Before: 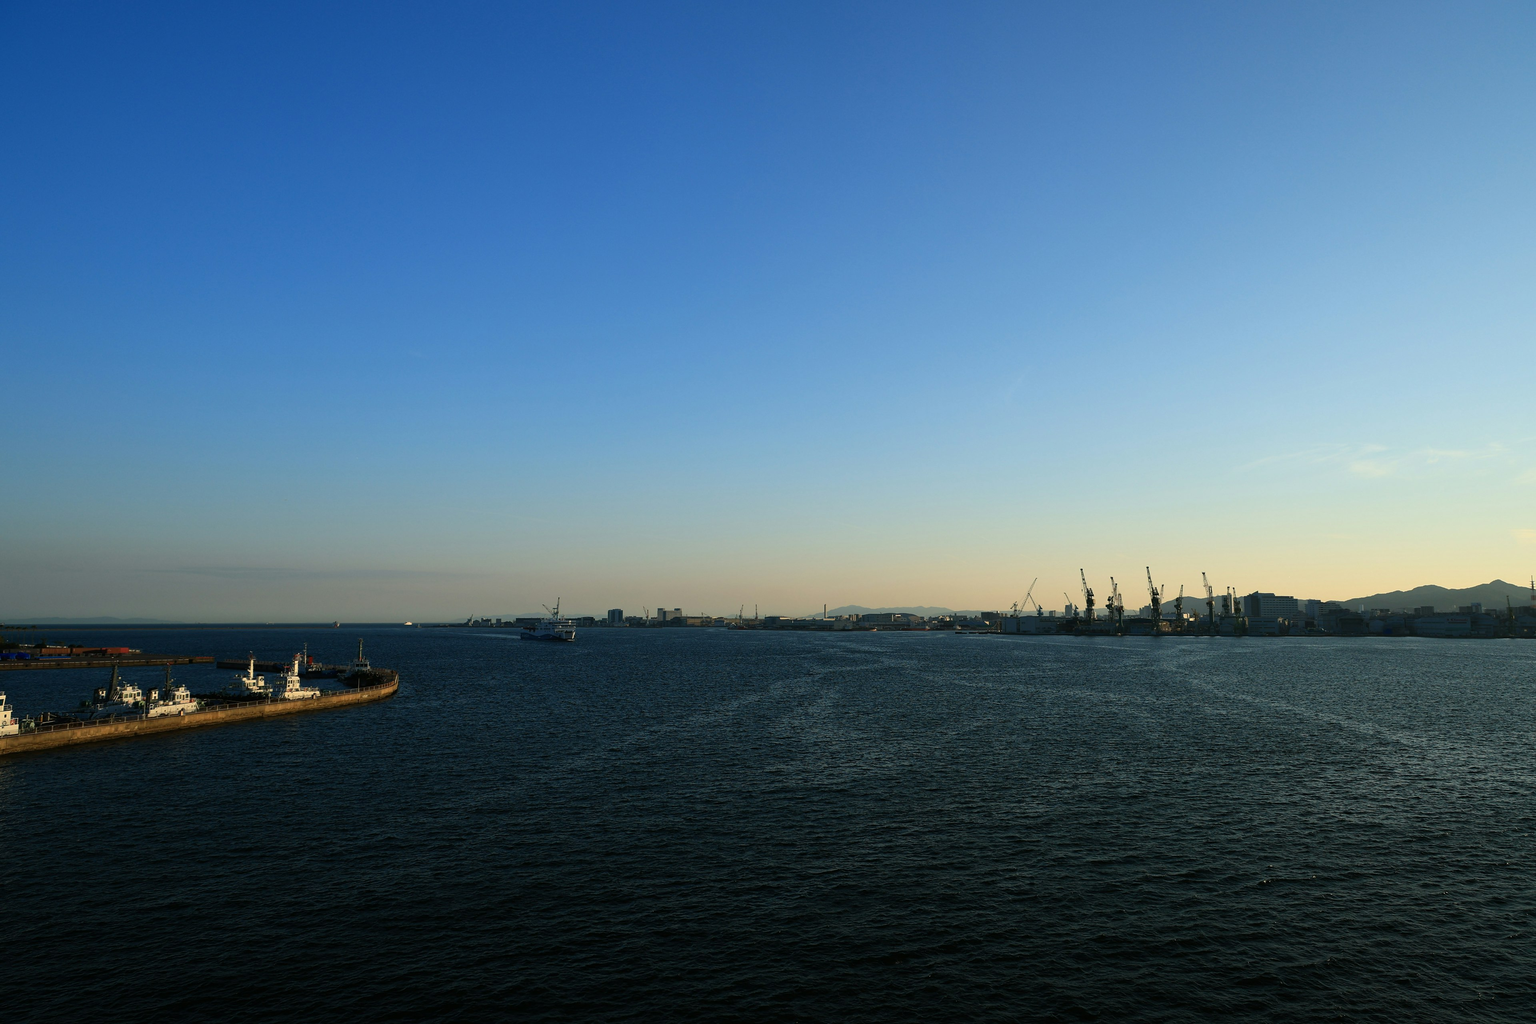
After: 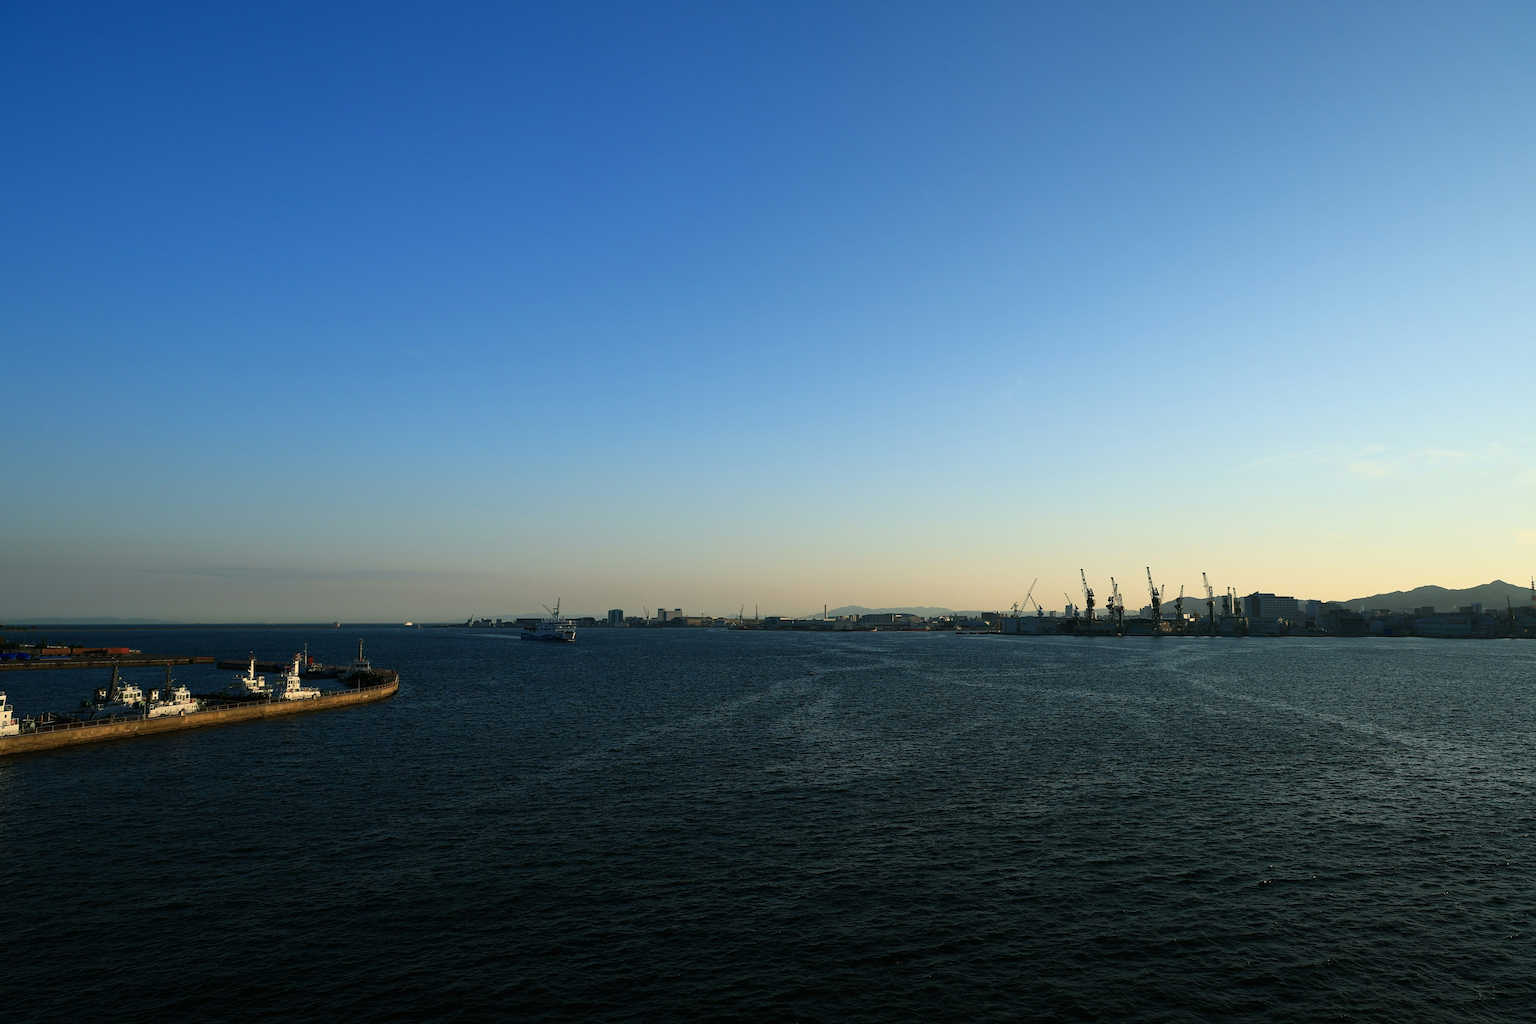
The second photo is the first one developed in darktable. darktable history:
shadows and highlights: shadows -1.75, highlights 39.77
